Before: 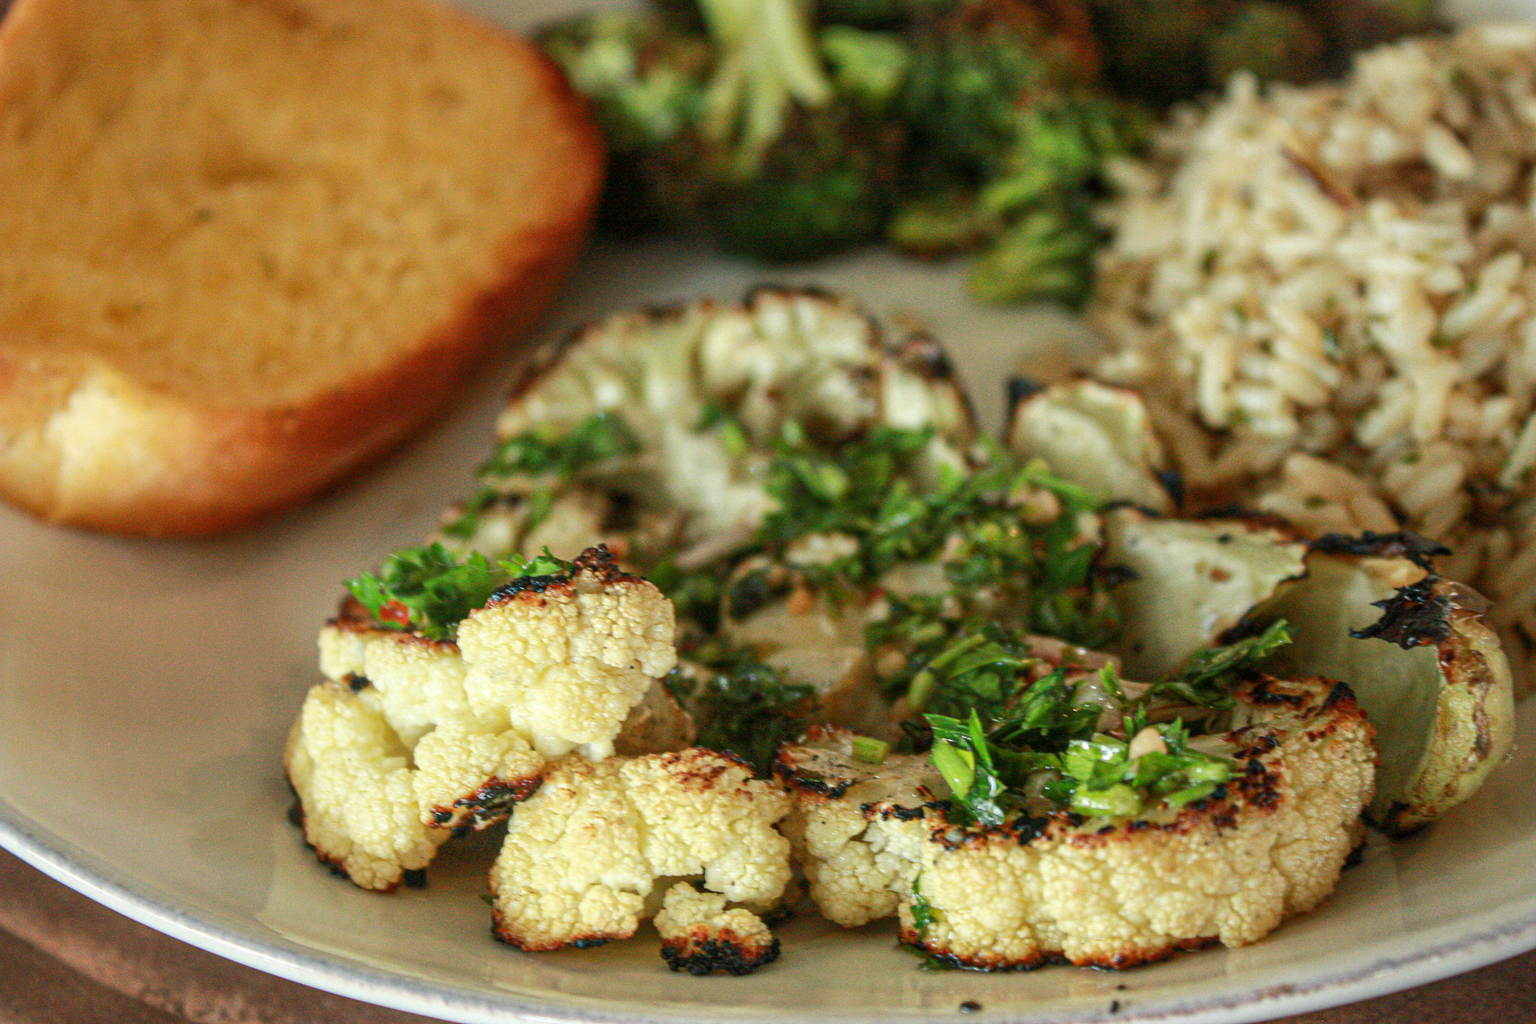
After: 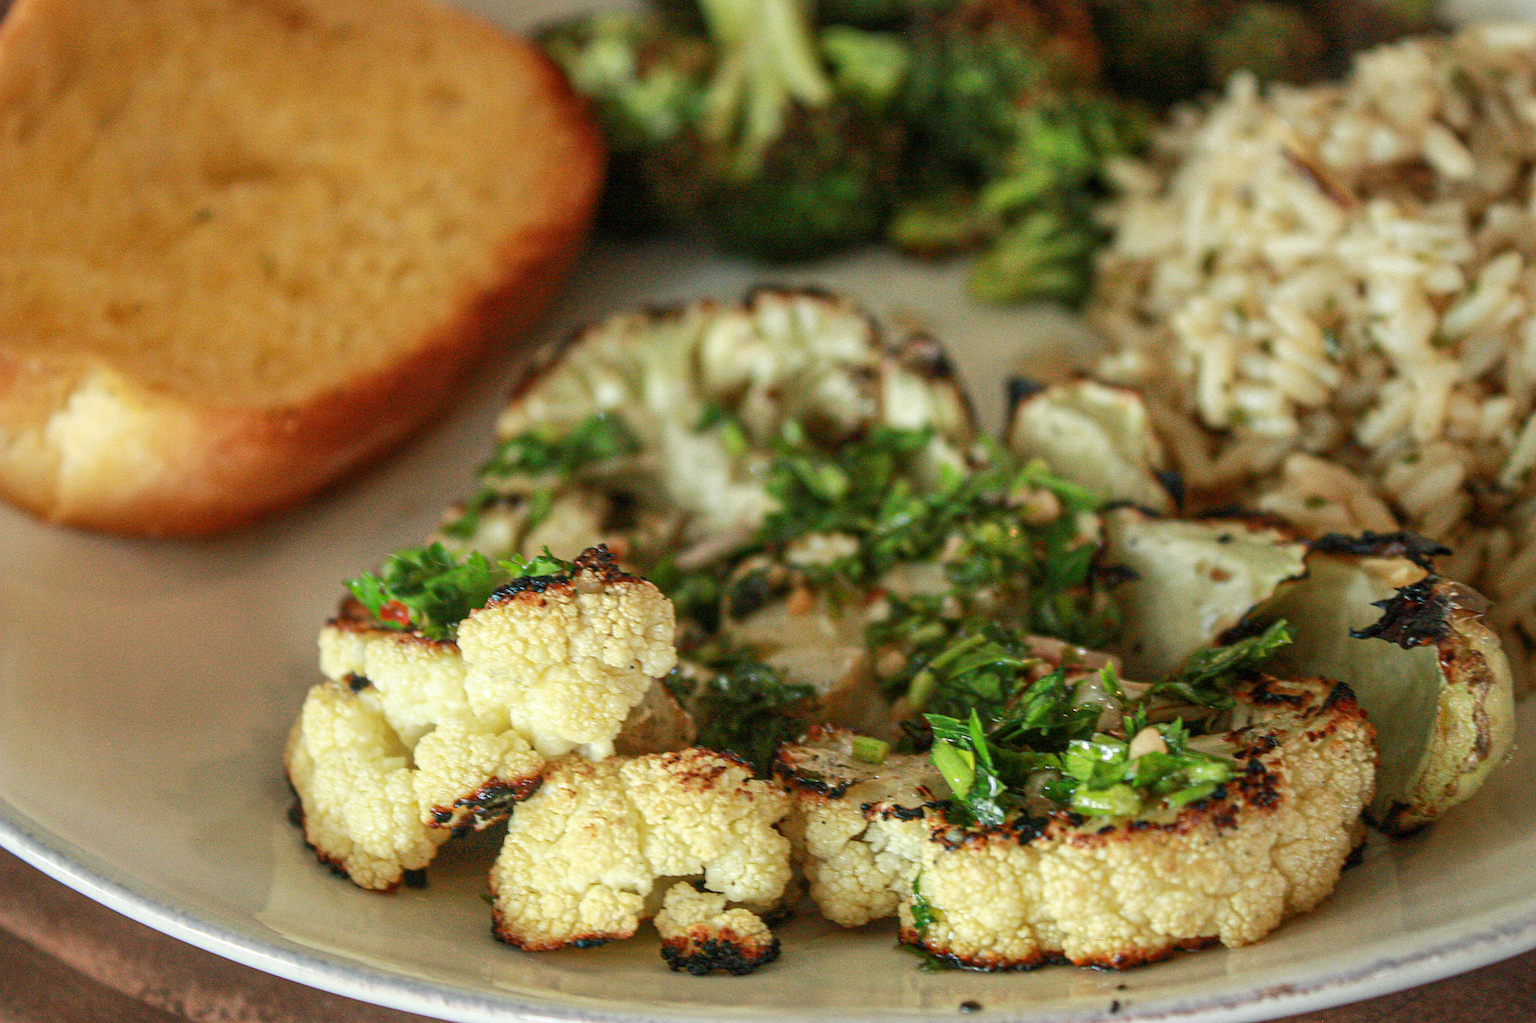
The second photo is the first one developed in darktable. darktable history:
sharpen: radius 1.248, amount 0.289, threshold 0.068
